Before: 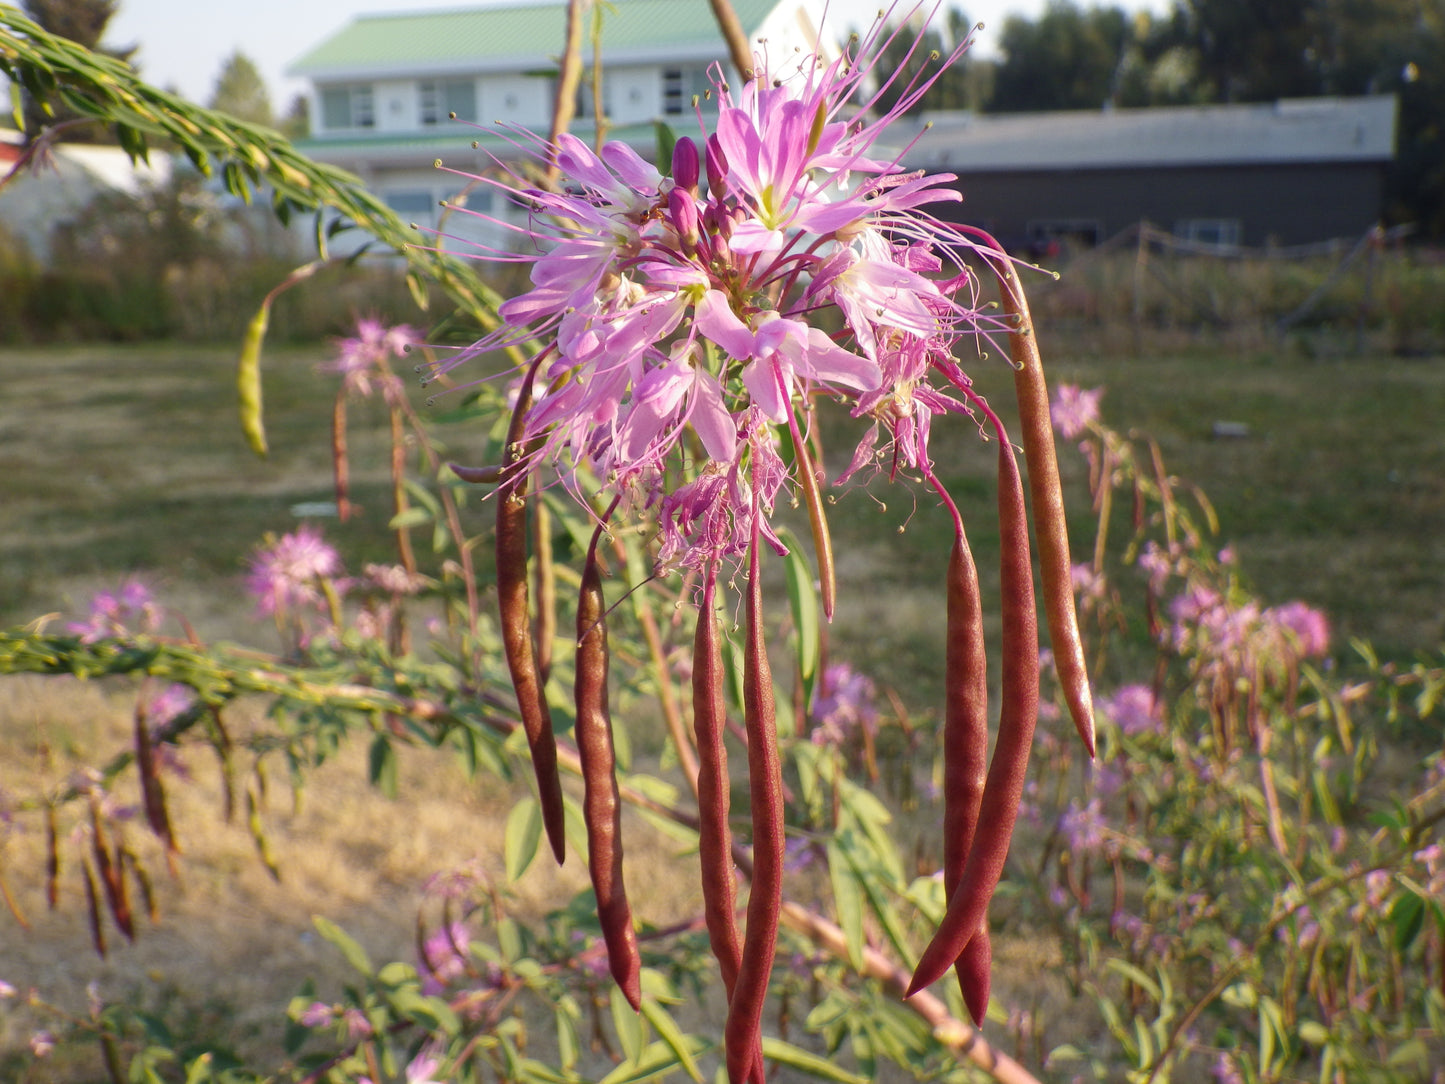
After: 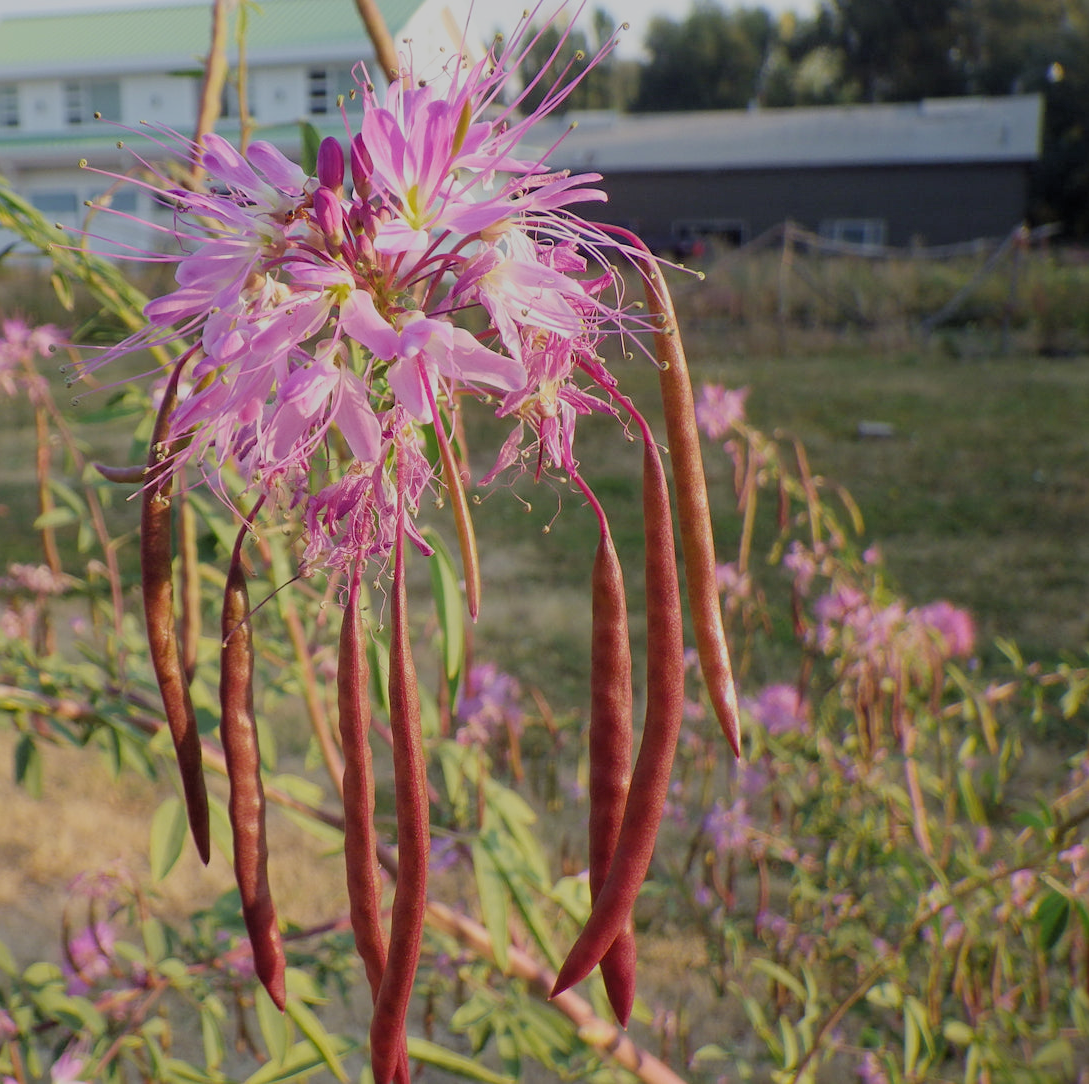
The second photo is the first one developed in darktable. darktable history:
crop and rotate: left 24.6%
sharpen: amount 0.2
filmic rgb: black relative exposure -8.79 EV, white relative exposure 4.98 EV, threshold 3 EV, target black luminance 0%, hardness 3.77, latitude 66.33%, contrast 0.822, shadows ↔ highlights balance 20%, color science v5 (2021), contrast in shadows safe, contrast in highlights safe, enable highlight reconstruction true
